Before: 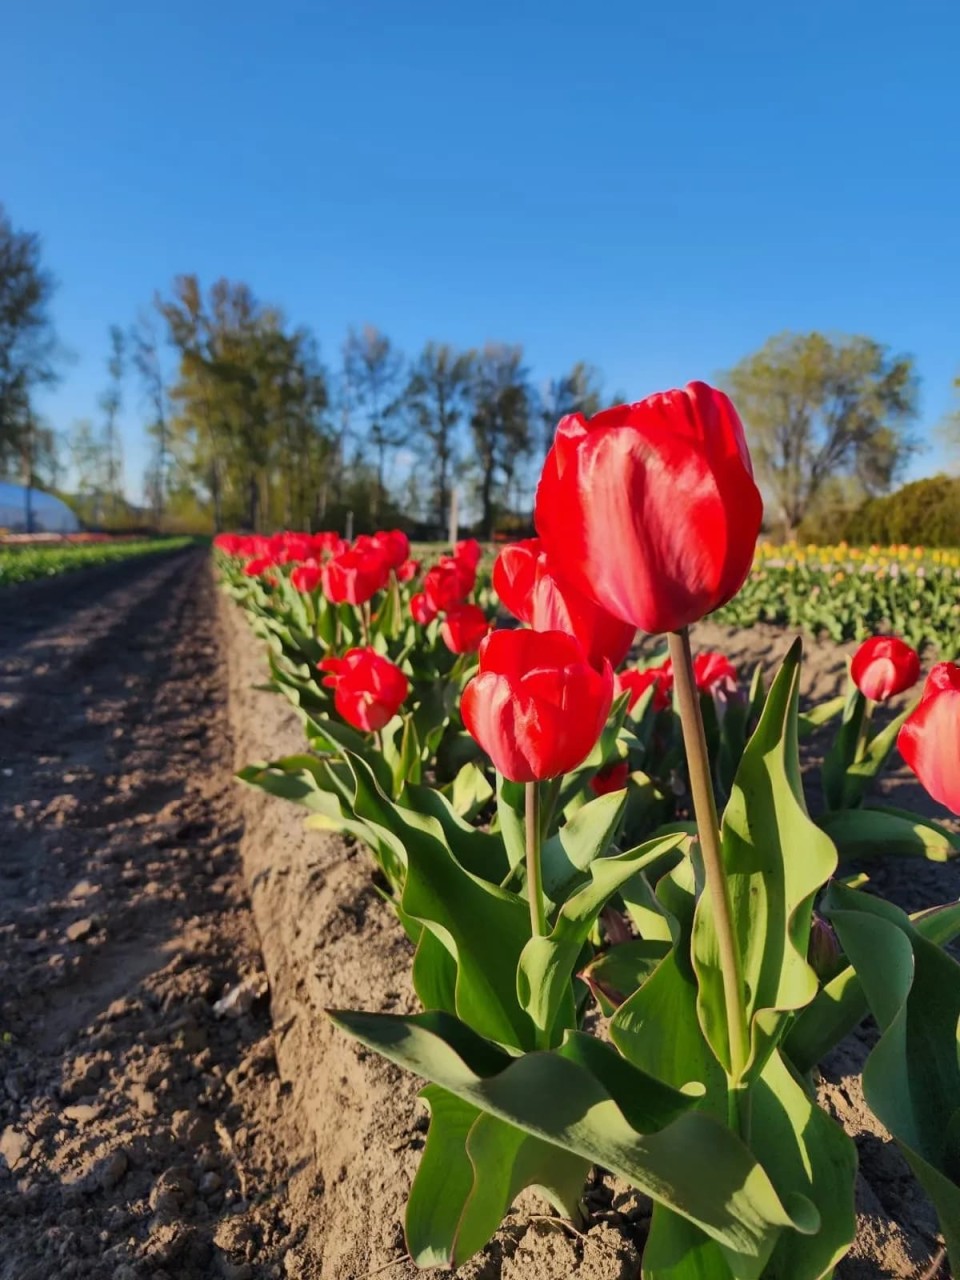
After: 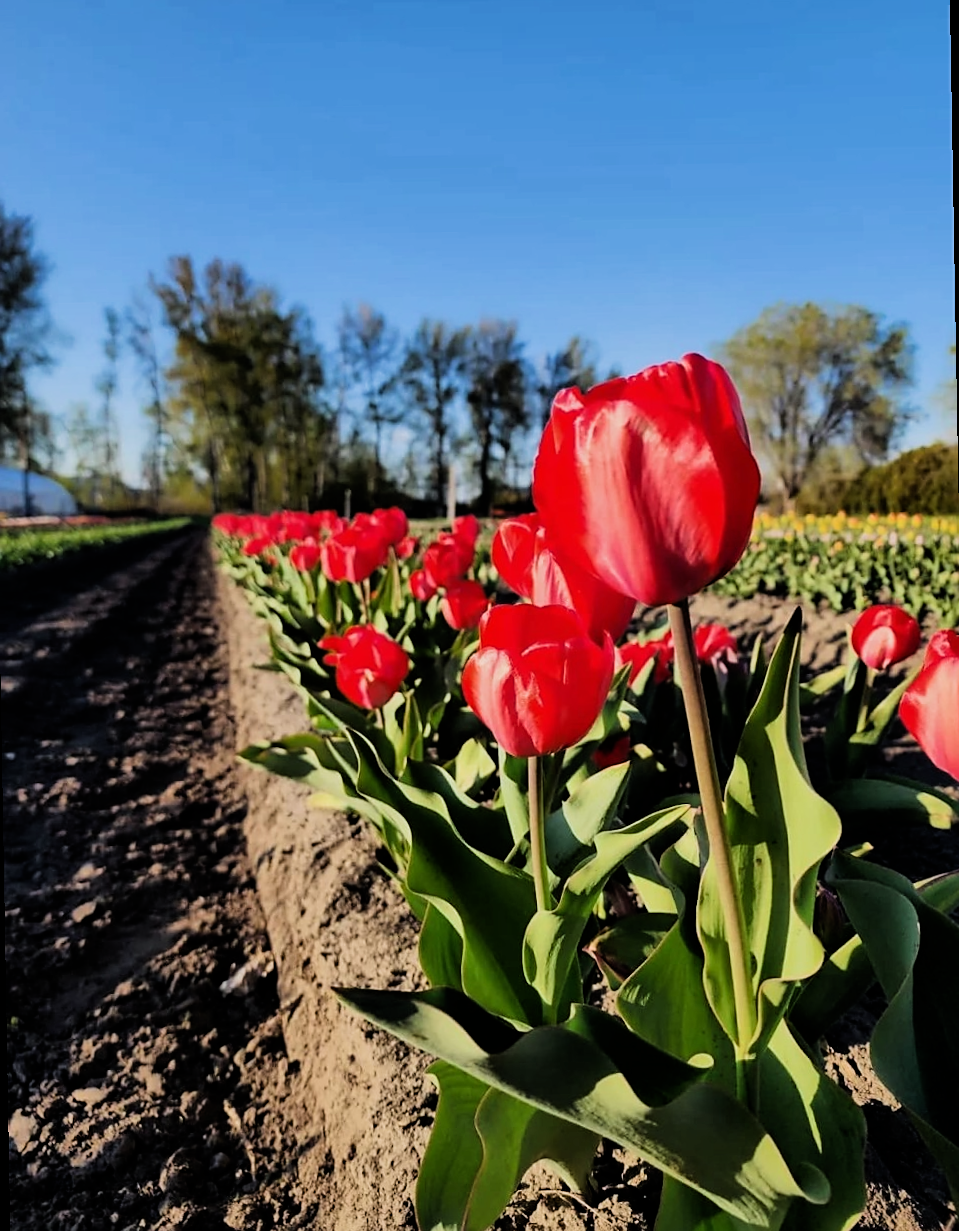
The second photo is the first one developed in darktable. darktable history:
rotate and perspective: rotation -1°, crop left 0.011, crop right 0.989, crop top 0.025, crop bottom 0.975
filmic rgb: black relative exposure -5 EV, white relative exposure 3.5 EV, hardness 3.19, contrast 1.4, highlights saturation mix -50%
sharpen: radius 1.864, amount 0.398, threshold 1.271
